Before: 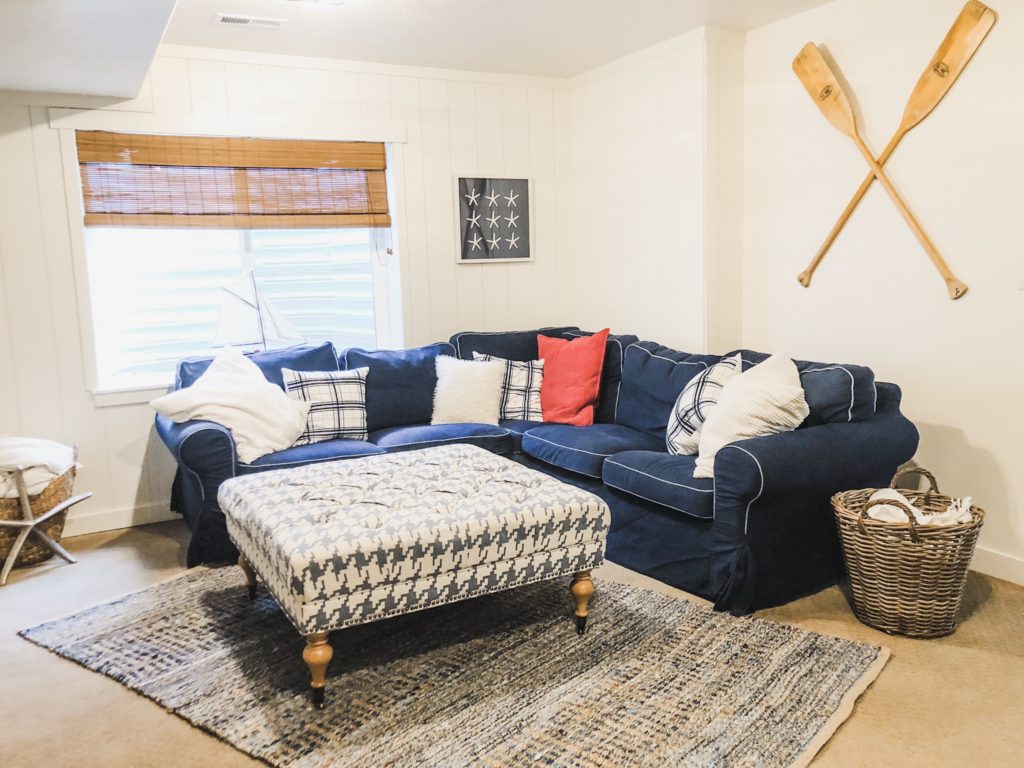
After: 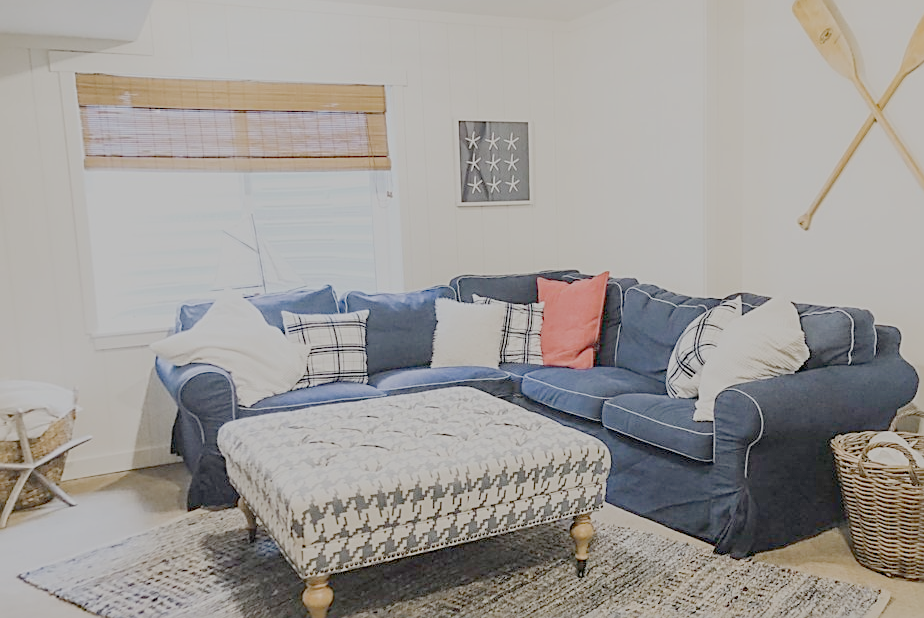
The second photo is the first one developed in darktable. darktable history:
exposure: black level correction 0.001, exposure 1.116 EV, compensate highlight preservation false
crop: top 7.49%, right 9.717%, bottom 11.943%
filmic rgb: white relative exposure 8 EV, threshold 3 EV, structure ↔ texture 100%, target black luminance 0%, hardness 2.44, latitude 76.53%, contrast 0.562, shadows ↔ highlights balance 0%, preserve chrominance no, color science v4 (2020), iterations of high-quality reconstruction 10, type of noise poissonian, enable highlight reconstruction true
sharpen: amount 0.575
contrast brightness saturation: contrast -0.02, brightness -0.01, saturation 0.03
